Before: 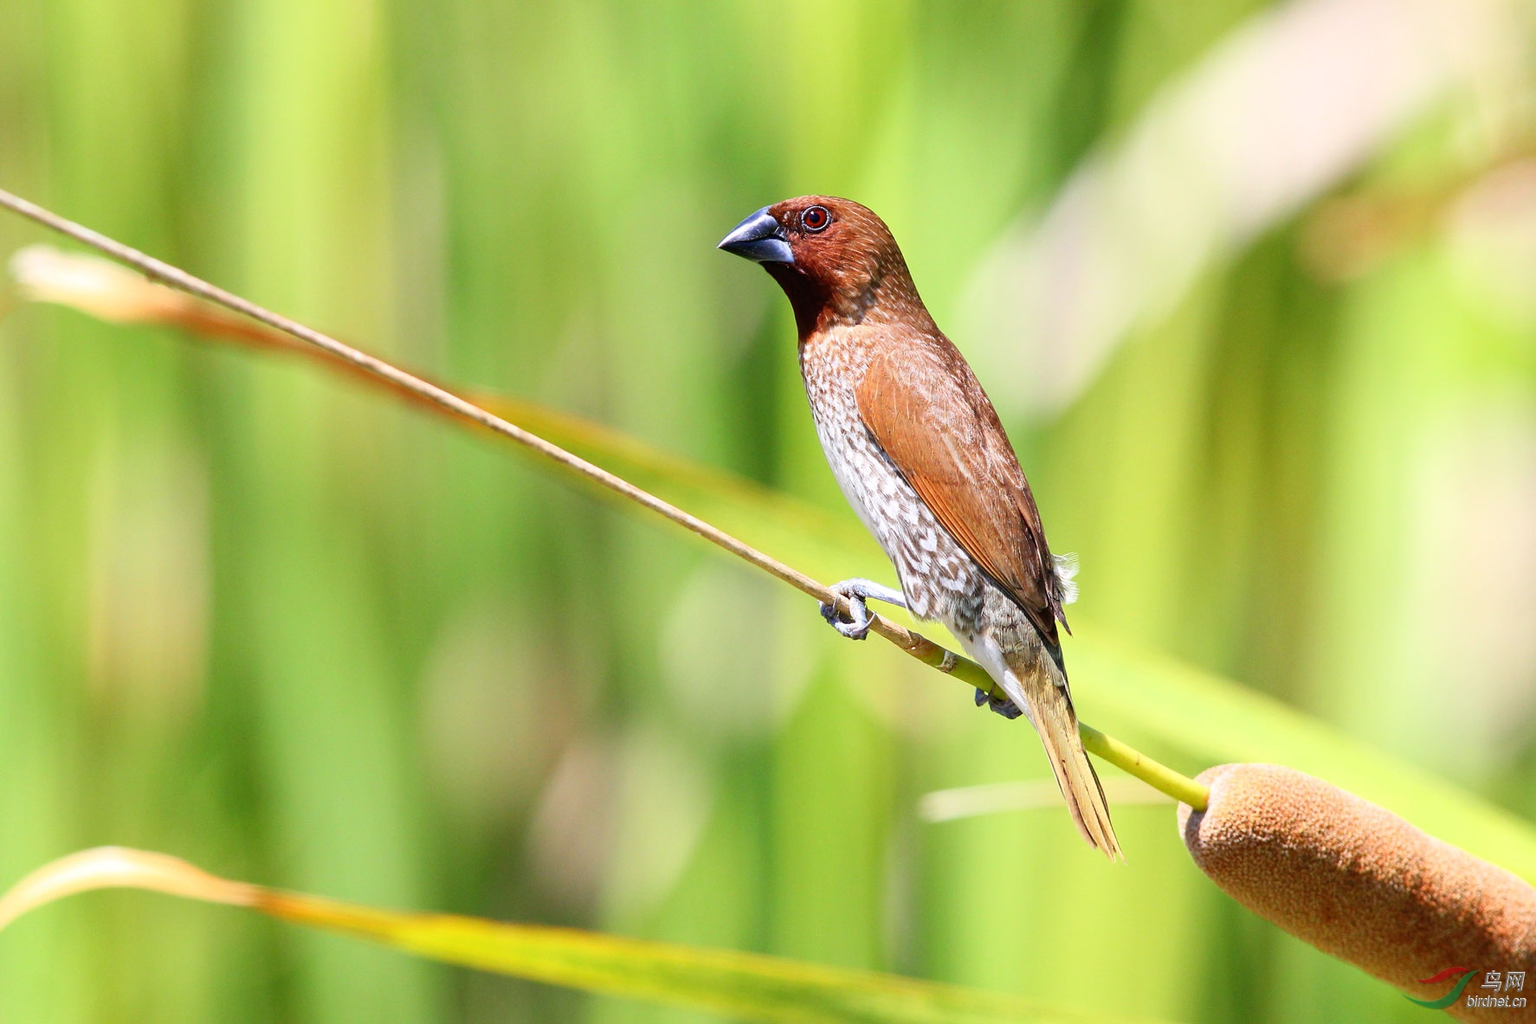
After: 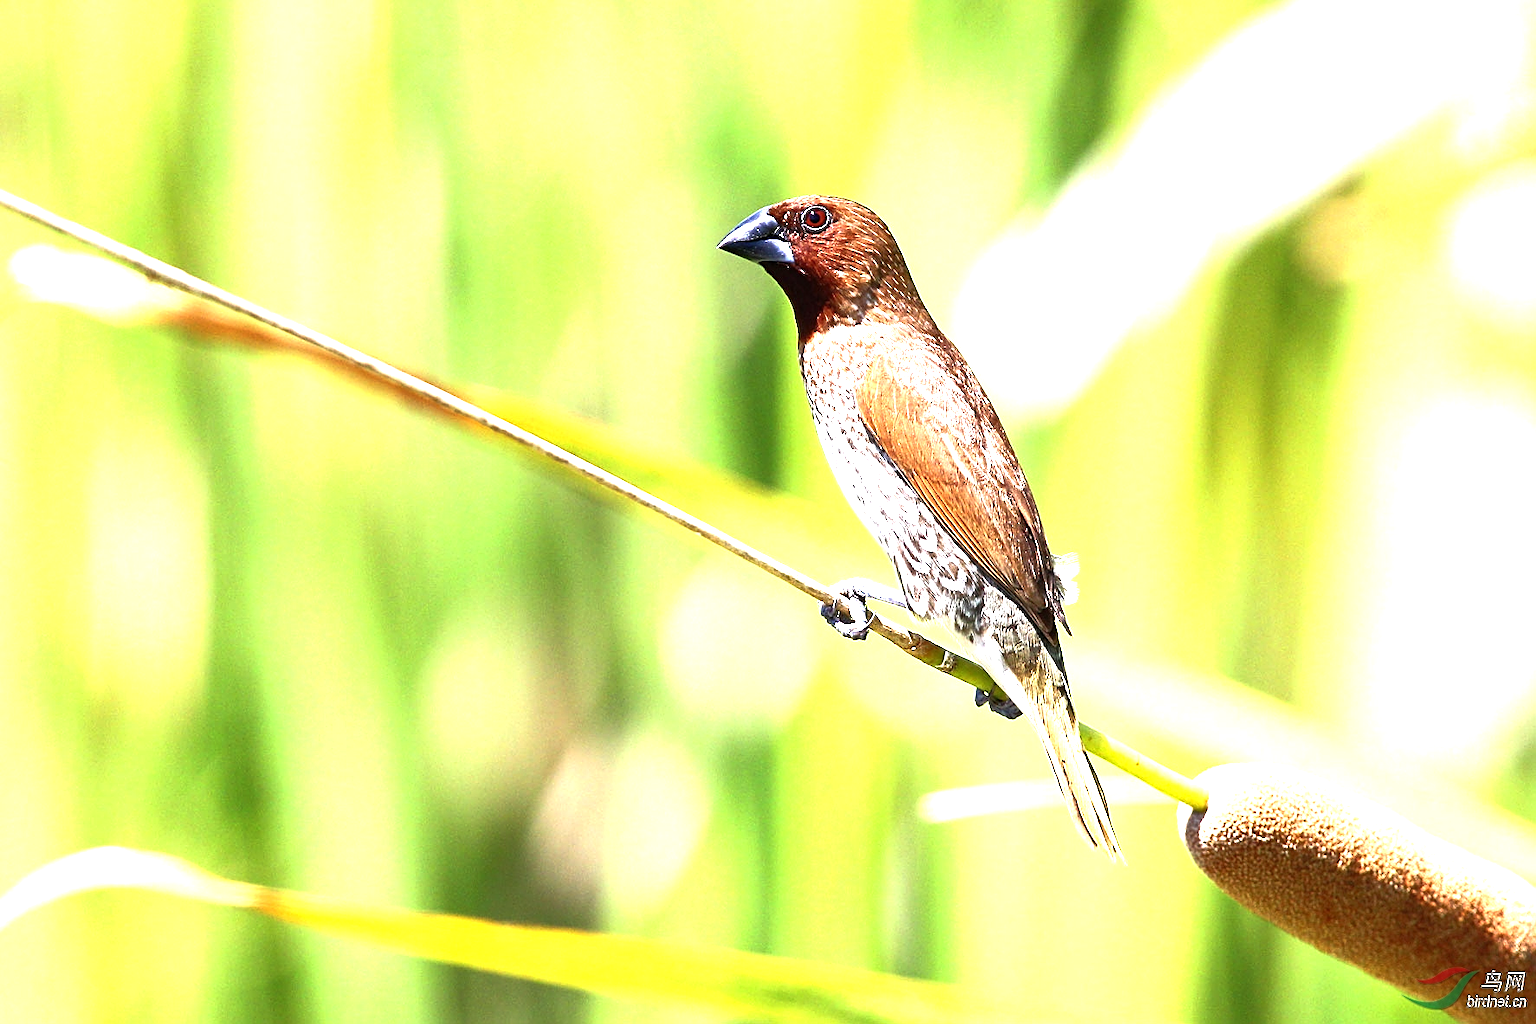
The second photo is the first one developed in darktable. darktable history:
exposure: black level correction 0, exposure 1.3 EV, compensate exposure bias true, compensate highlight preservation false
rgb curve: curves: ch0 [(0, 0) (0.415, 0.237) (1, 1)]
rotate and perspective: crop left 0, crop top 0
sharpen: on, module defaults
